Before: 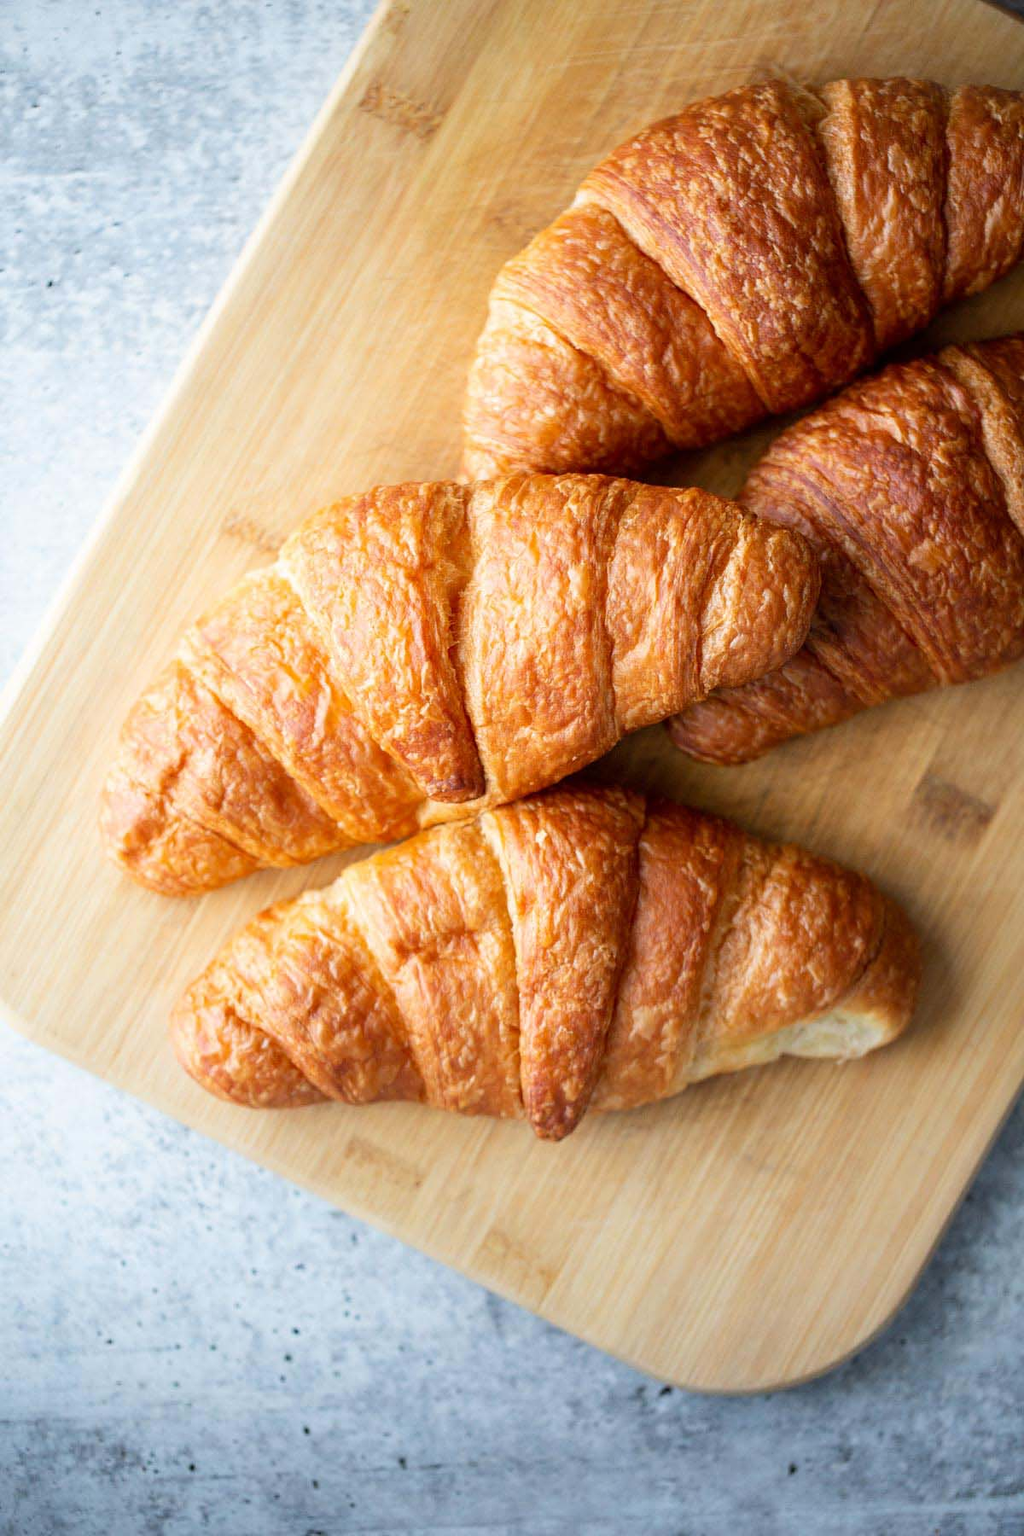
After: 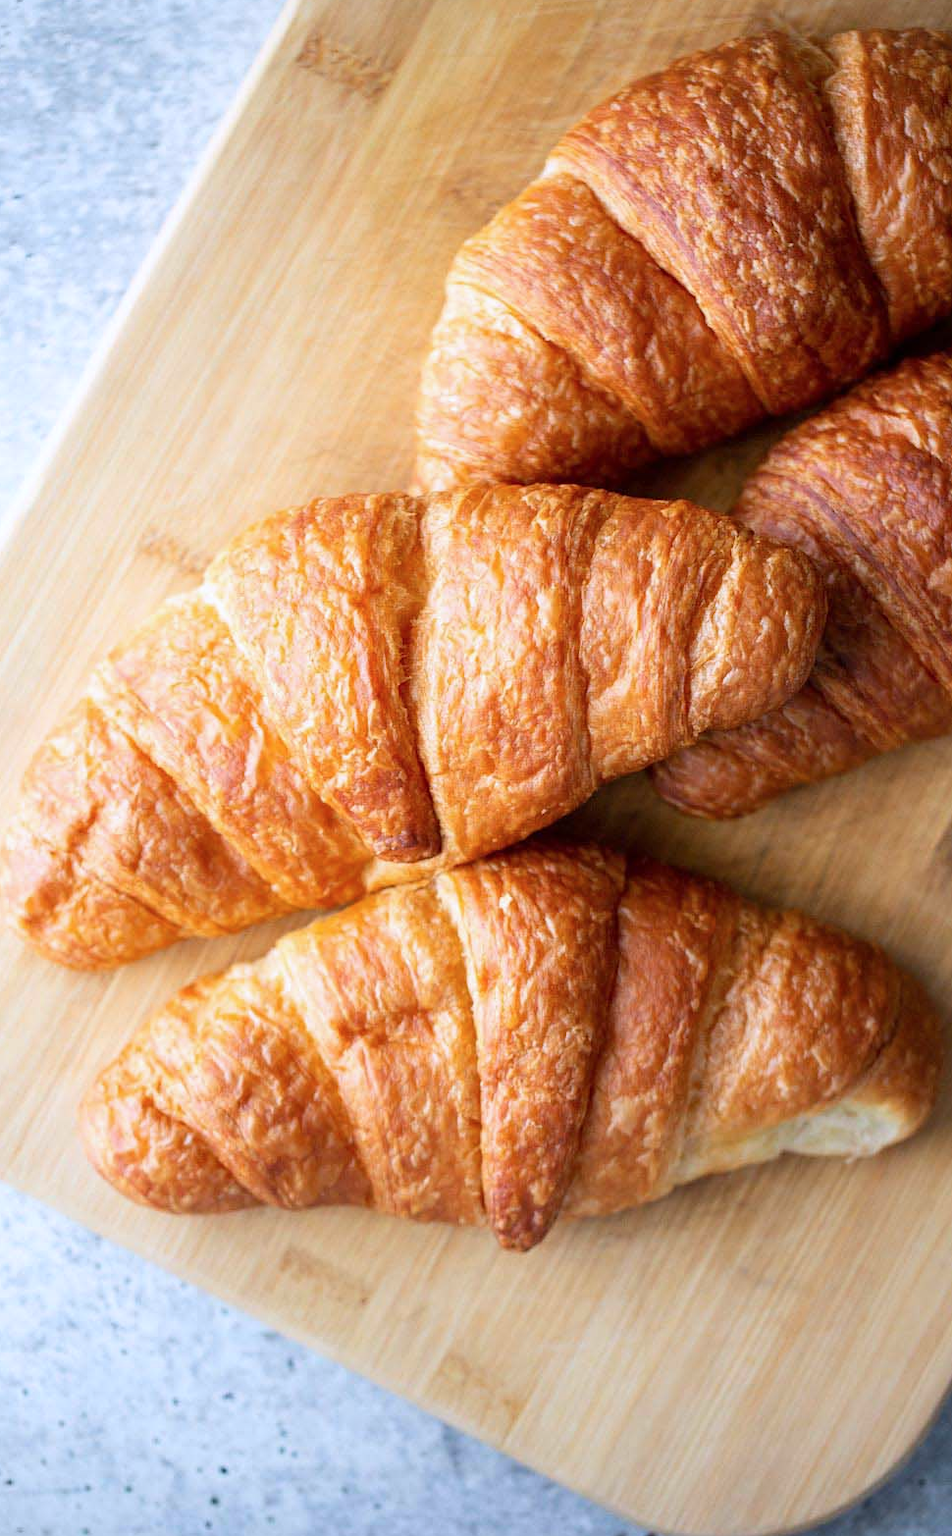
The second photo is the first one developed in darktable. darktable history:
crop: left 9.929%, top 3.475%, right 9.188%, bottom 9.529%
color calibration: illuminant as shot in camera, x 0.358, y 0.373, temperature 4628.91 K
